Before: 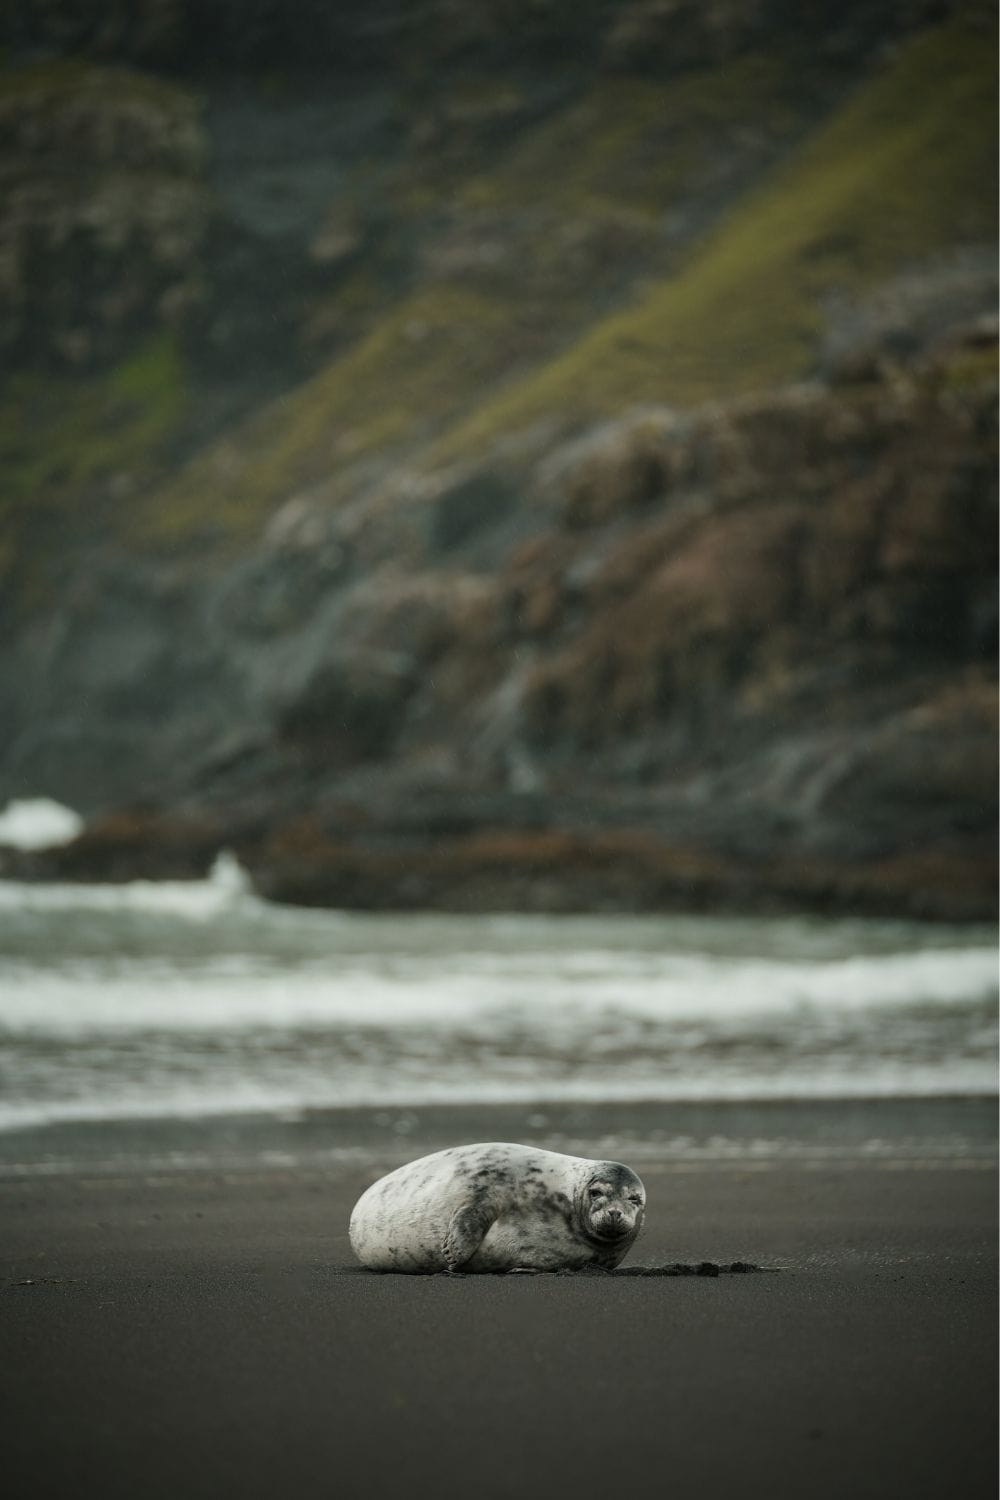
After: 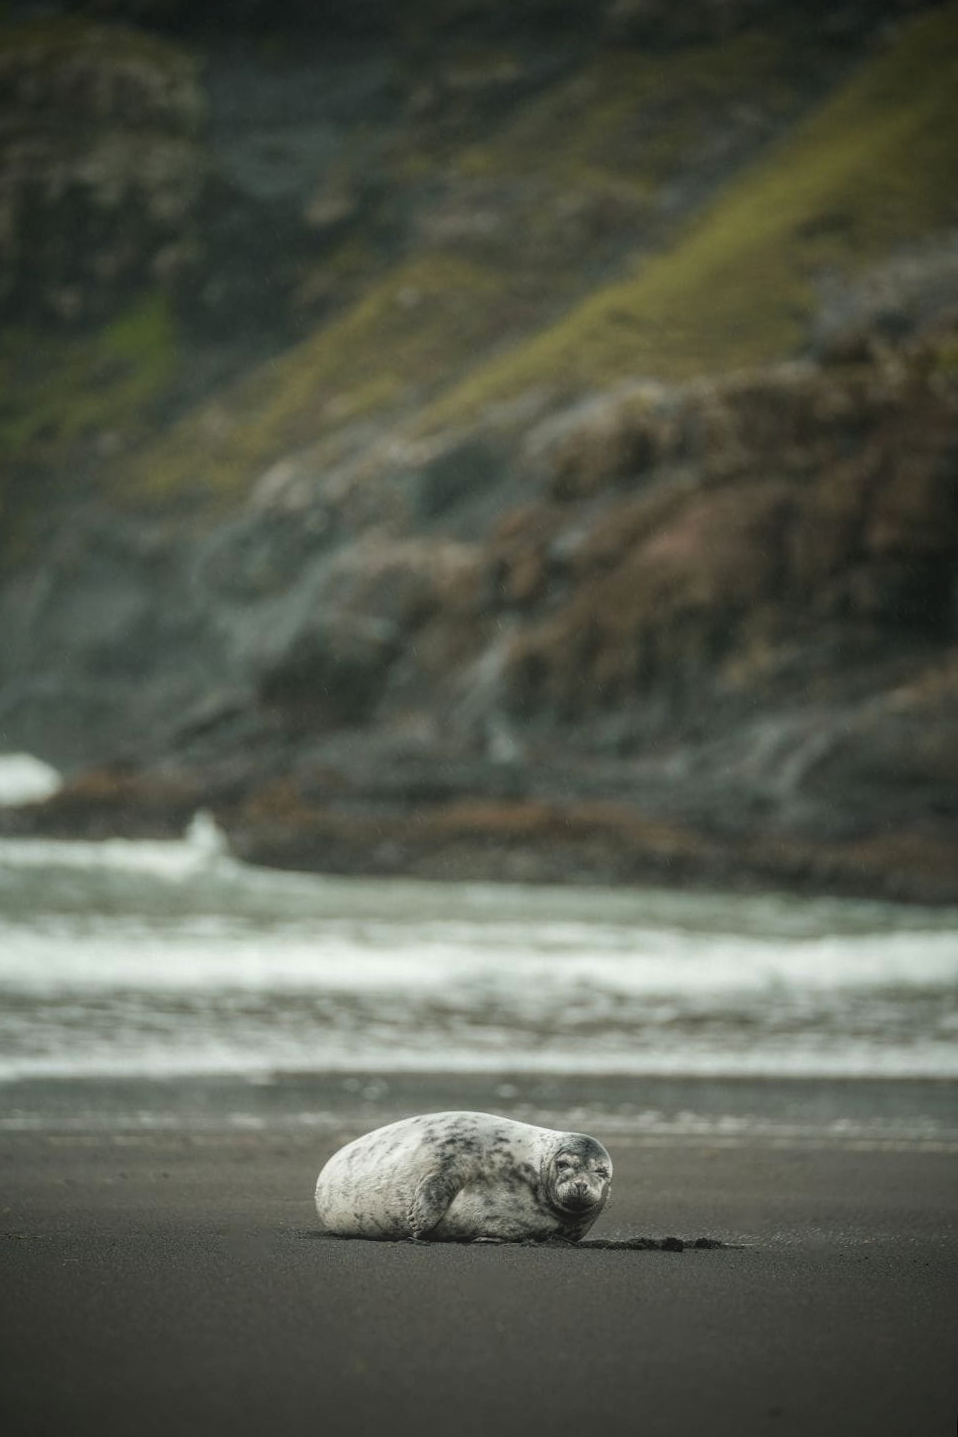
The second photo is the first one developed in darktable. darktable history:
tone equalizer: -8 EV -0.427 EV, -7 EV -0.391 EV, -6 EV -0.37 EV, -5 EV -0.193 EV, -3 EV 0.237 EV, -2 EV 0.331 EV, -1 EV 0.384 EV, +0 EV 0.412 EV
local contrast: highlights 72%, shadows 21%, midtone range 0.196
crop and rotate: angle -1.69°
